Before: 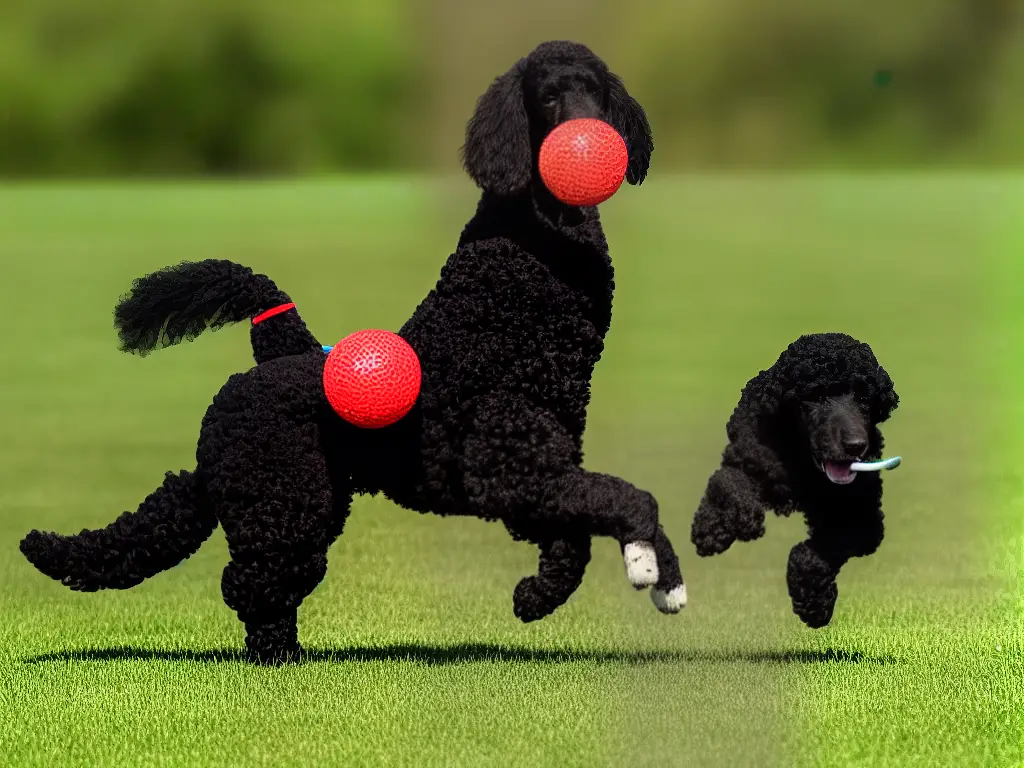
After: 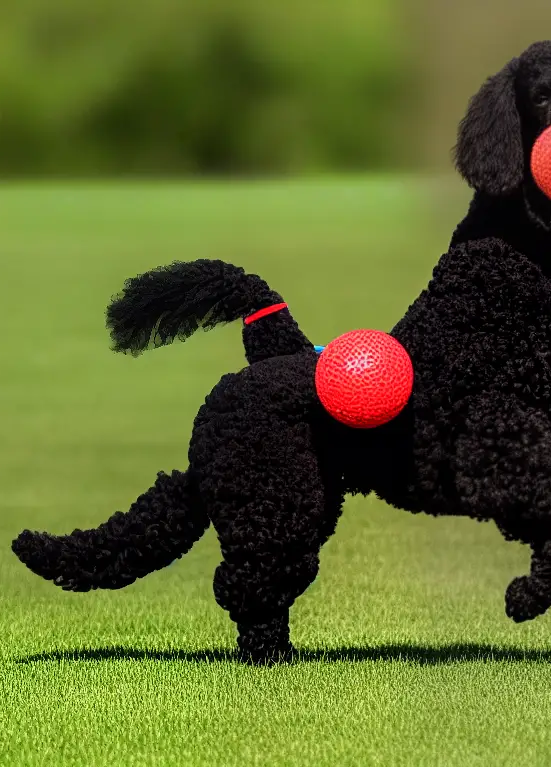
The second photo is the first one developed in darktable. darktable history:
crop: left 0.825%, right 45.331%, bottom 0.09%
